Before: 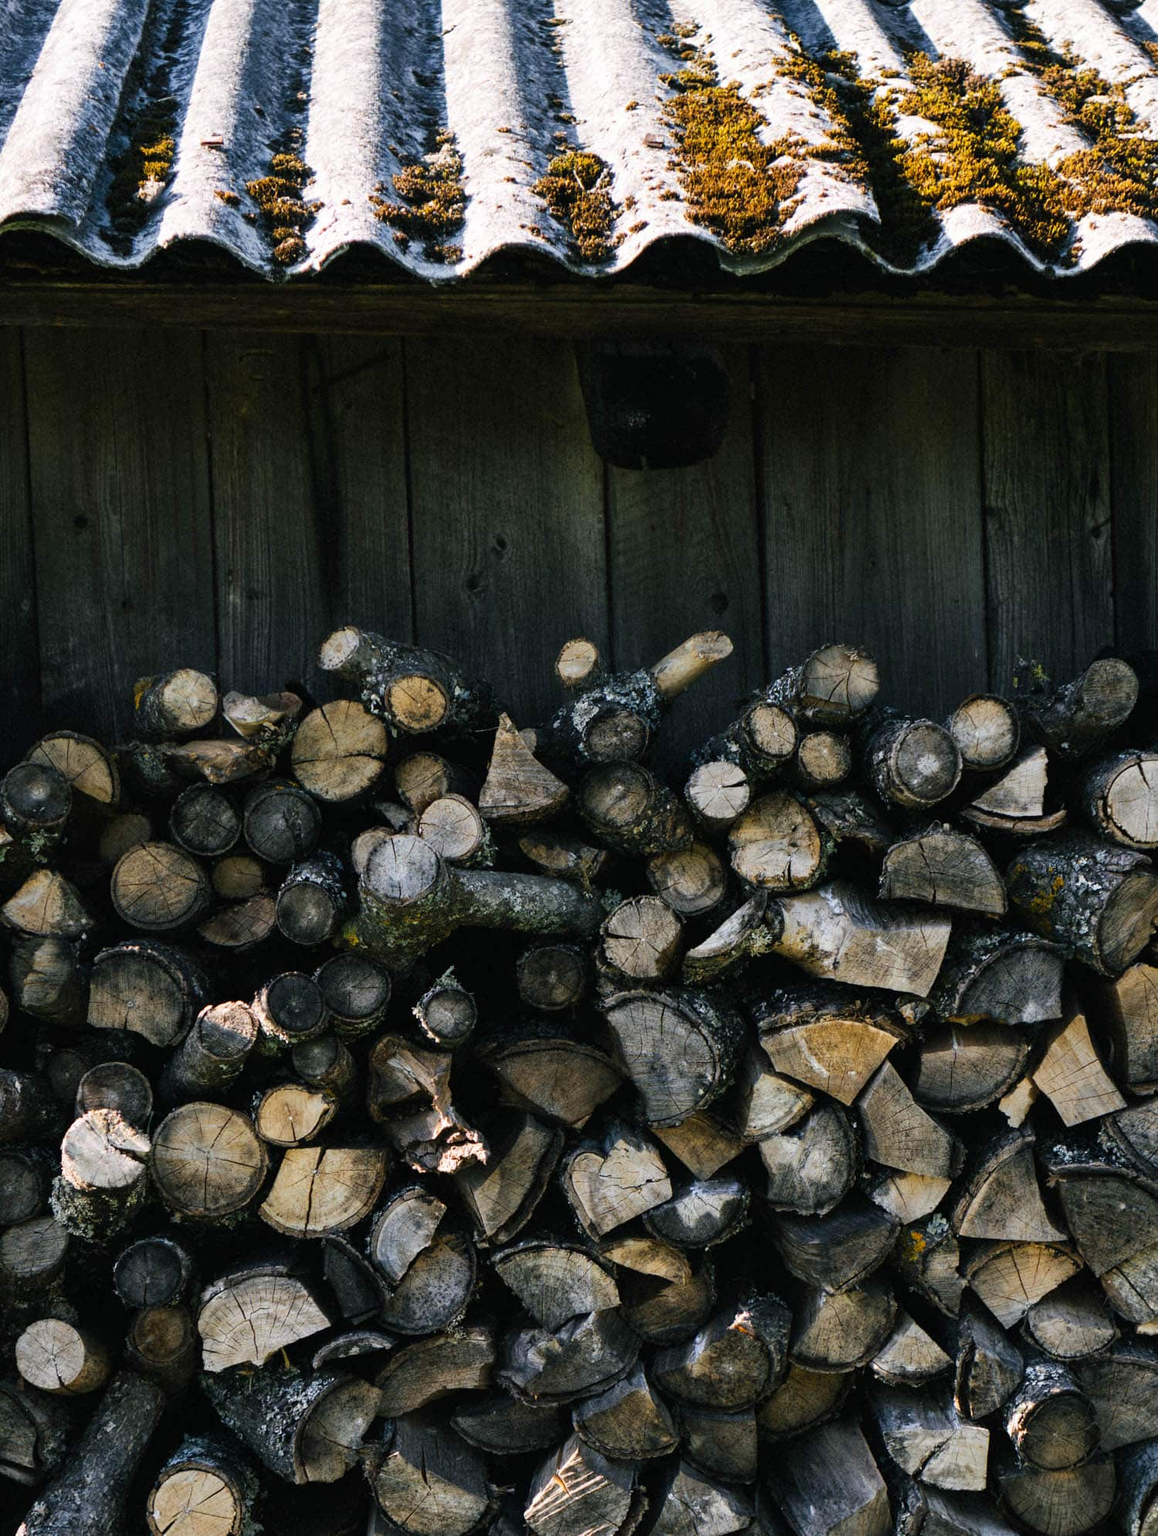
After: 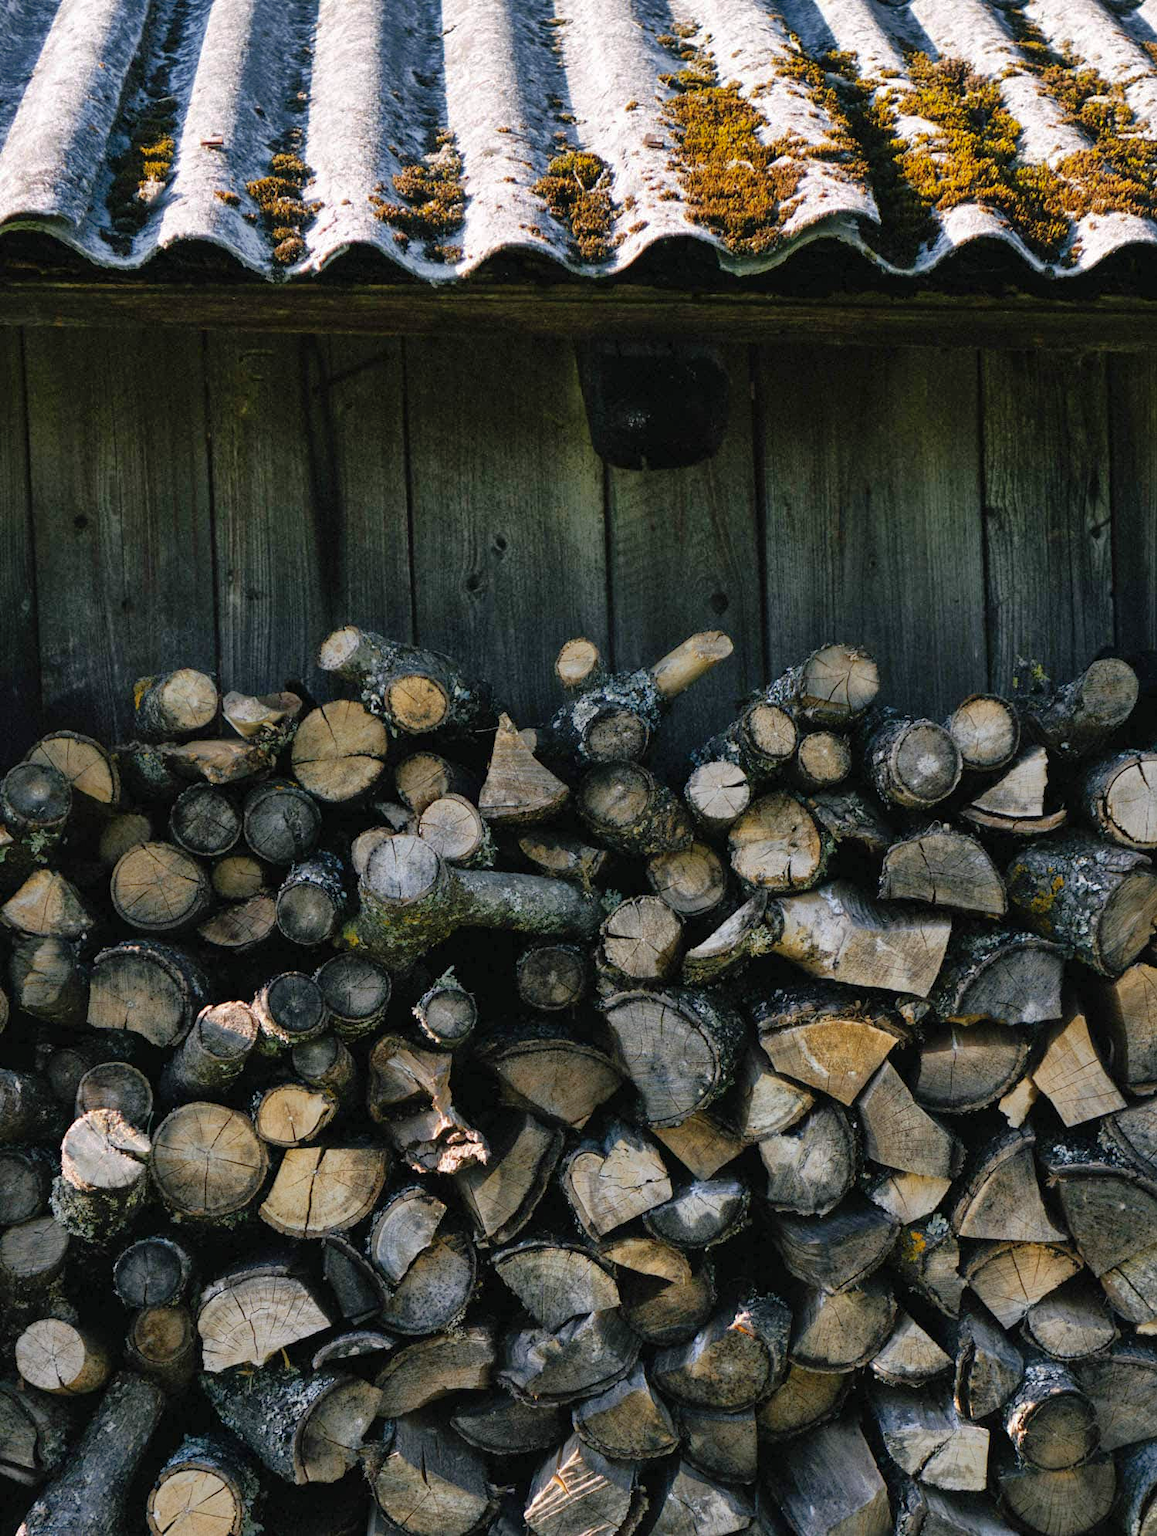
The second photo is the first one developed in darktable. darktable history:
levels: mode automatic, black 0.023%, white 99.97%, levels [0.062, 0.494, 0.925]
shadows and highlights: on, module defaults
